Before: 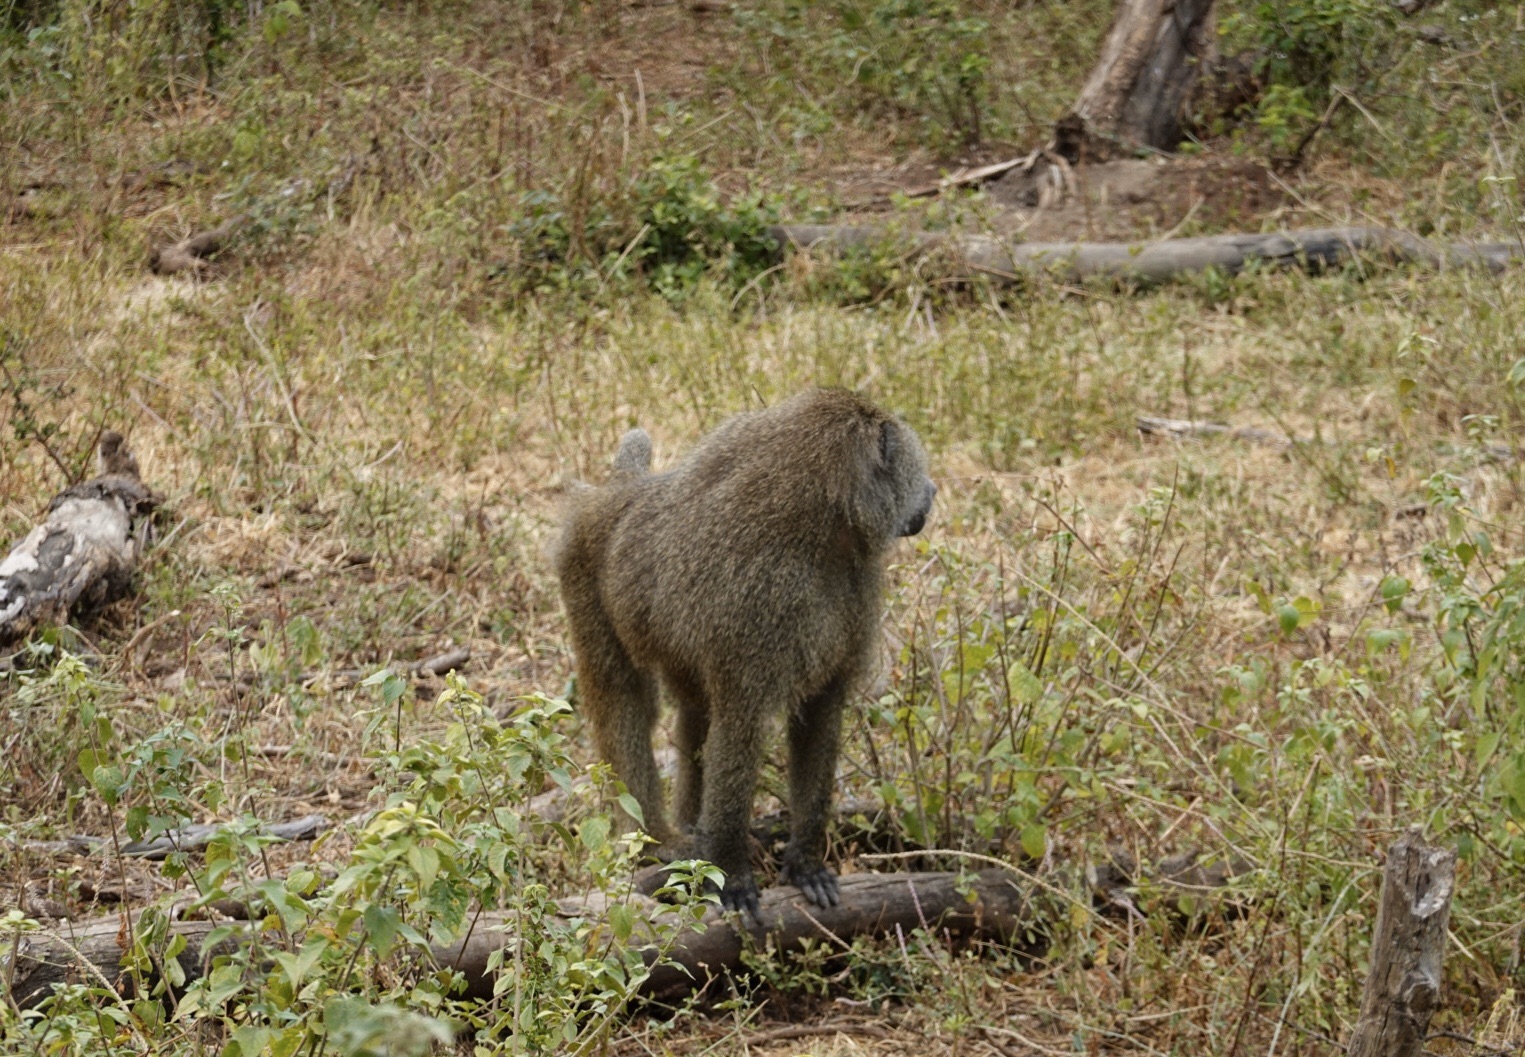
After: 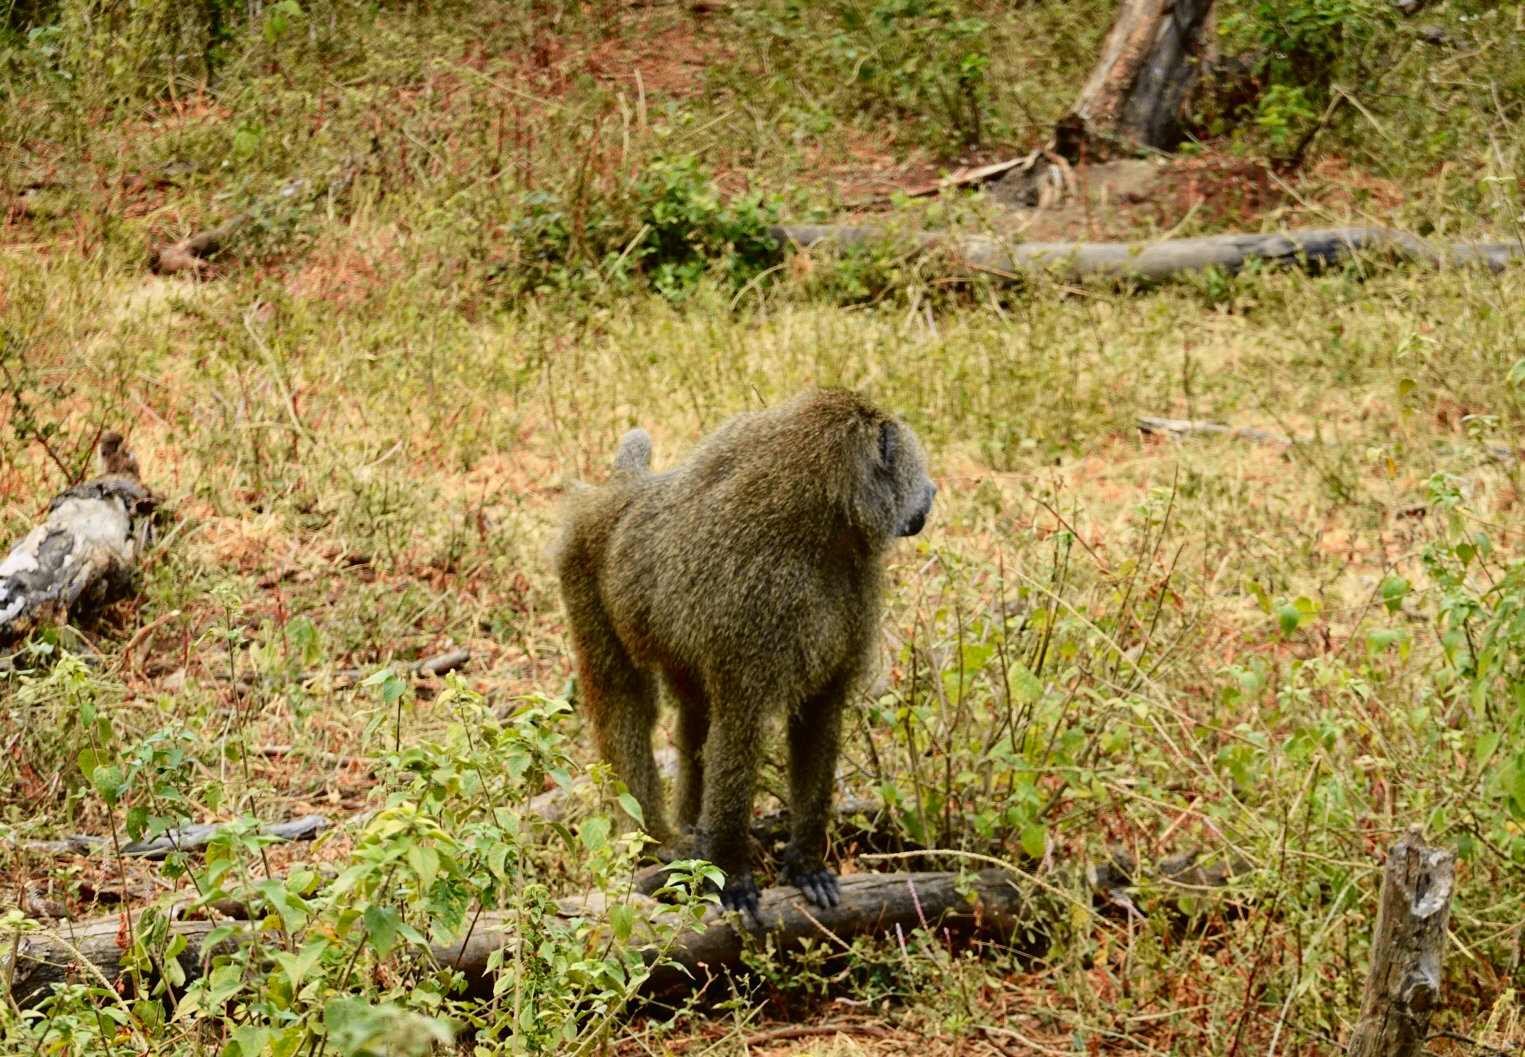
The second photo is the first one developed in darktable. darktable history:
tone curve: curves: ch0 [(0, 0.01) (0.133, 0.057) (0.338, 0.327) (0.494, 0.55) (0.726, 0.807) (1, 1)]; ch1 [(0, 0) (0.346, 0.324) (0.45, 0.431) (0.5, 0.5) (0.522, 0.517) (0.543, 0.578) (1, 1)]; ch2 [(0, 0) (0.44, 0.424) (0.501, 0.499) (0.564, 0.611) (0.622, 0.667) (0.707, 0.746) (1, 1)], color space Lab, independent channels, preserve colors none
white balance: emerald 1
